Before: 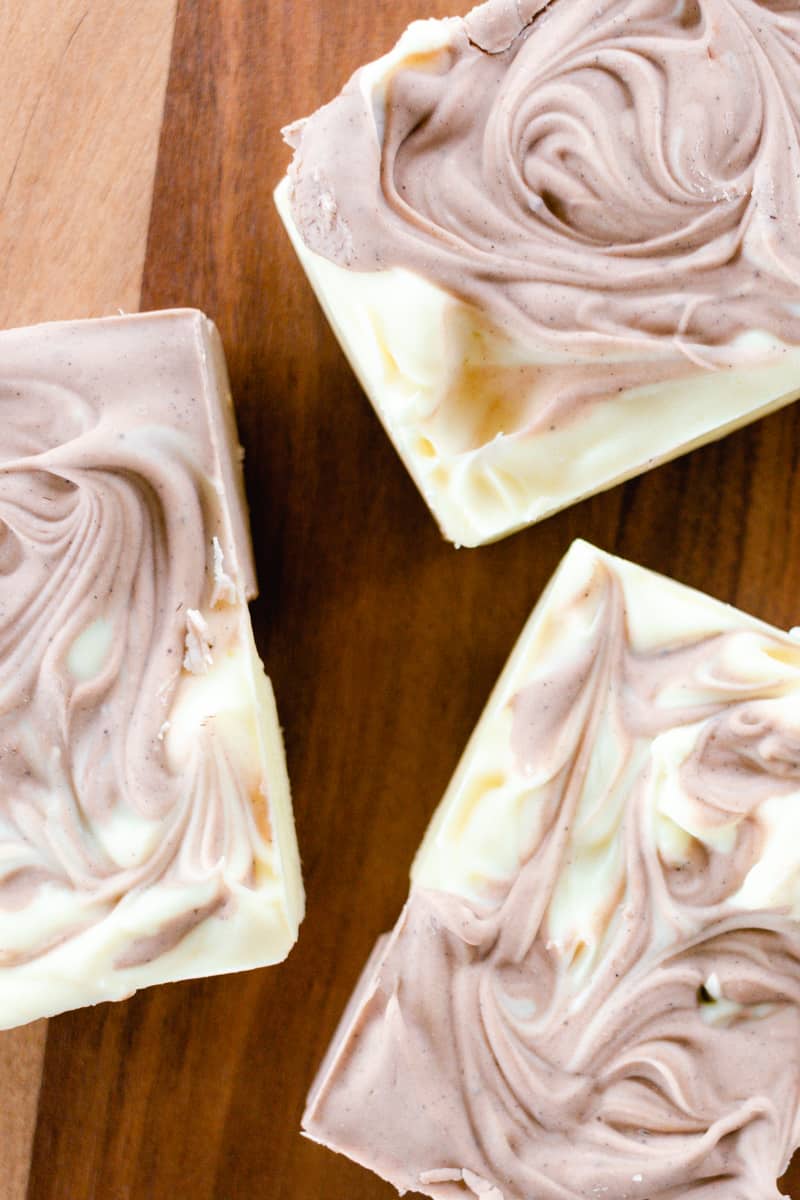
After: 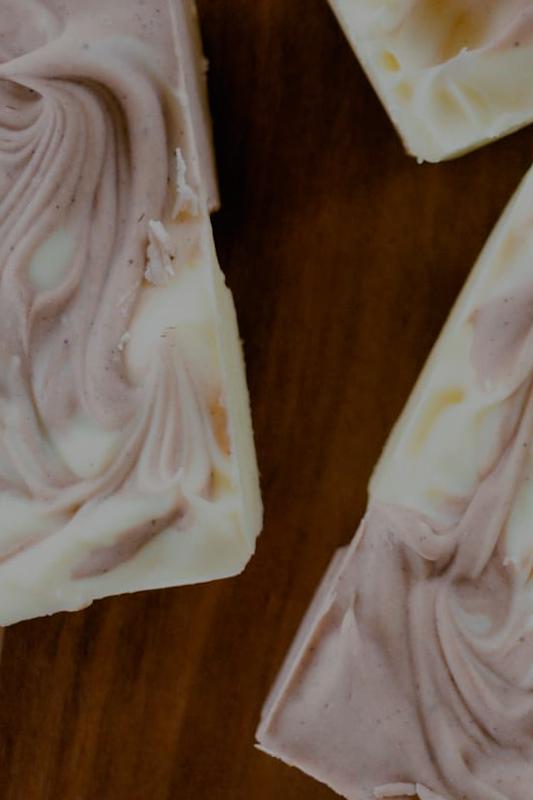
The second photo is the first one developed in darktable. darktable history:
exposure: exposure -1.468 EV, compensate highlight preservation false
crop and rotate: angle -0.82°, left 3.85%, top 31.828%, right 27.992%
